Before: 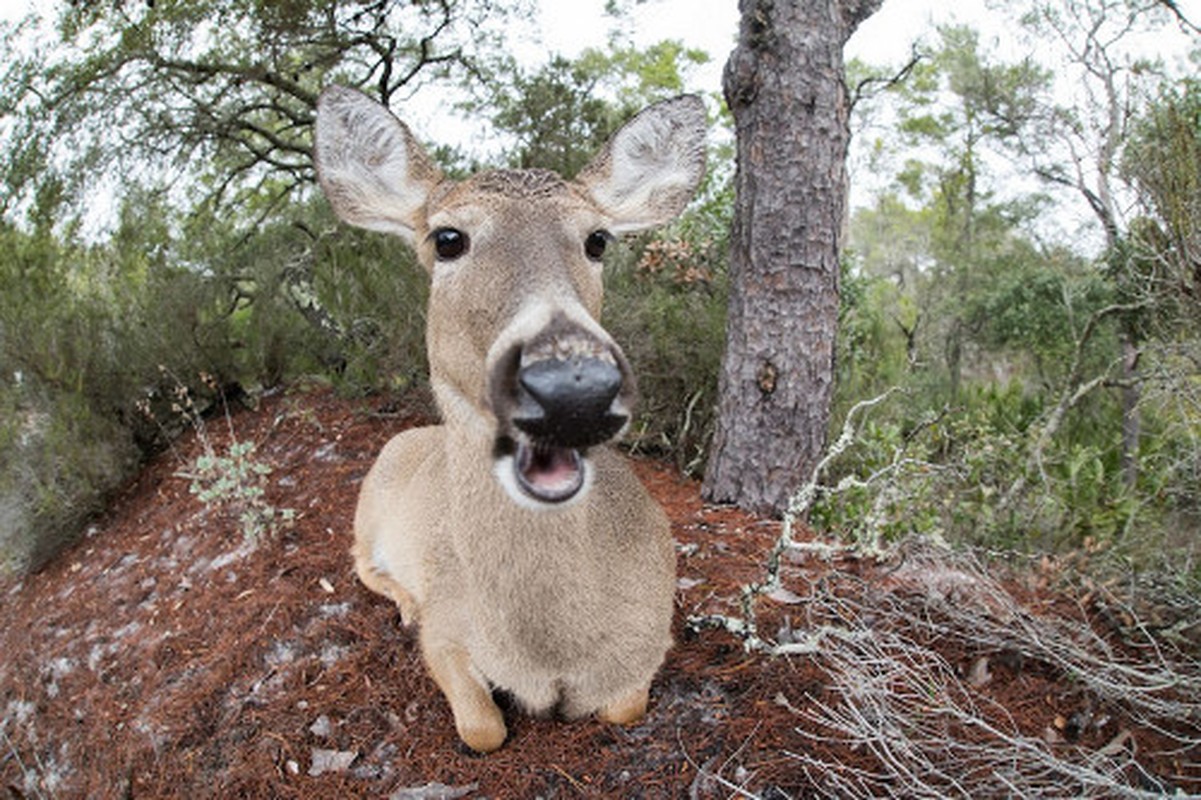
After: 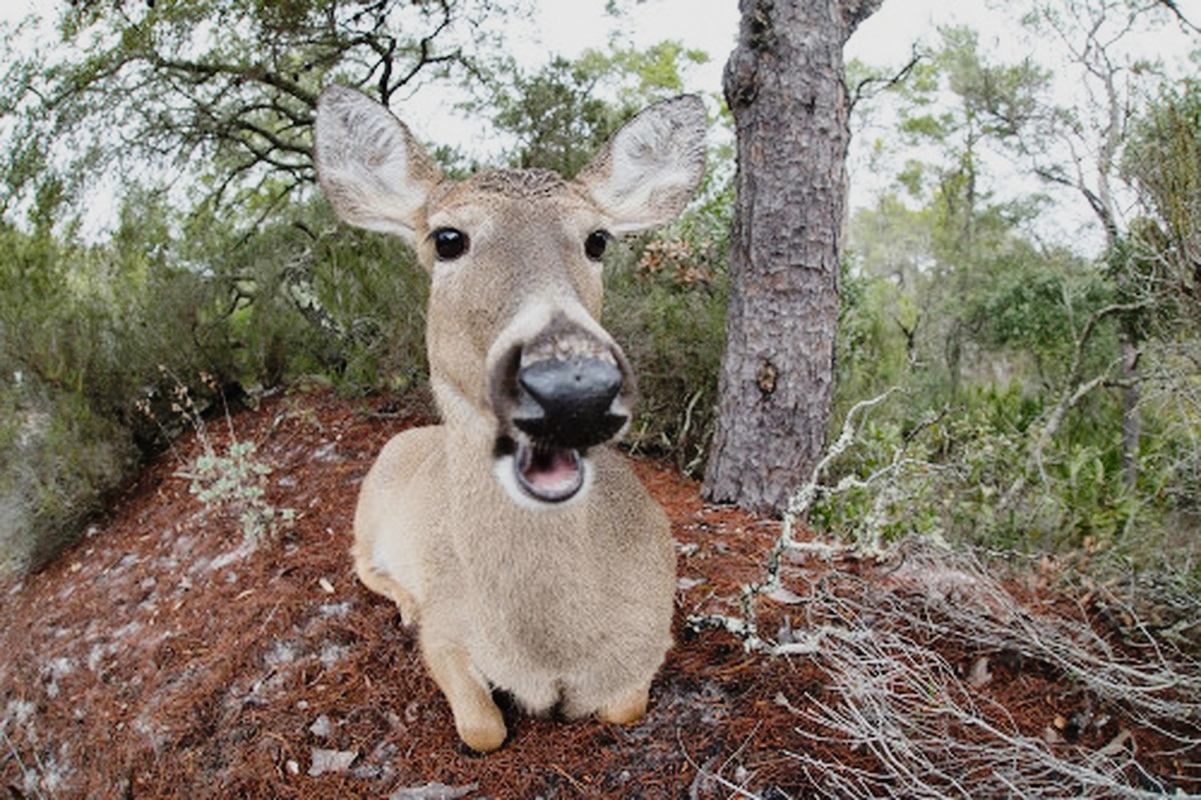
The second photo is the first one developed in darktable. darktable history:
tone curve: curves: ch0 [(0, 0.009) (0.105, 0.069) (0.195, 0.154) (0.289, 0.278) (0.384, 0.391) (0.513, 0.53) (0.66, 0.667) (0.895, 0.863) (1, 0.919)]; ch1 [(0, 0) (0.161, 0.092) (0.35, 0.33) (0.403, 0.395) (0.456, 0.469) (0.502, 0.499) (0.519, 0.514) (0.576, 0.587) (0.642, 0.645) (0.701, 0.742) (1, 0.942)]; ch2 [(0, 0) (0.371, 0.362) (0.437, 0.437) (0.501, 0.5) (0.53, 0.528) (0.569, 0.551) (0.619, 0.58) (0.883, 0.752) (1, 0.929)], preserve colors none
